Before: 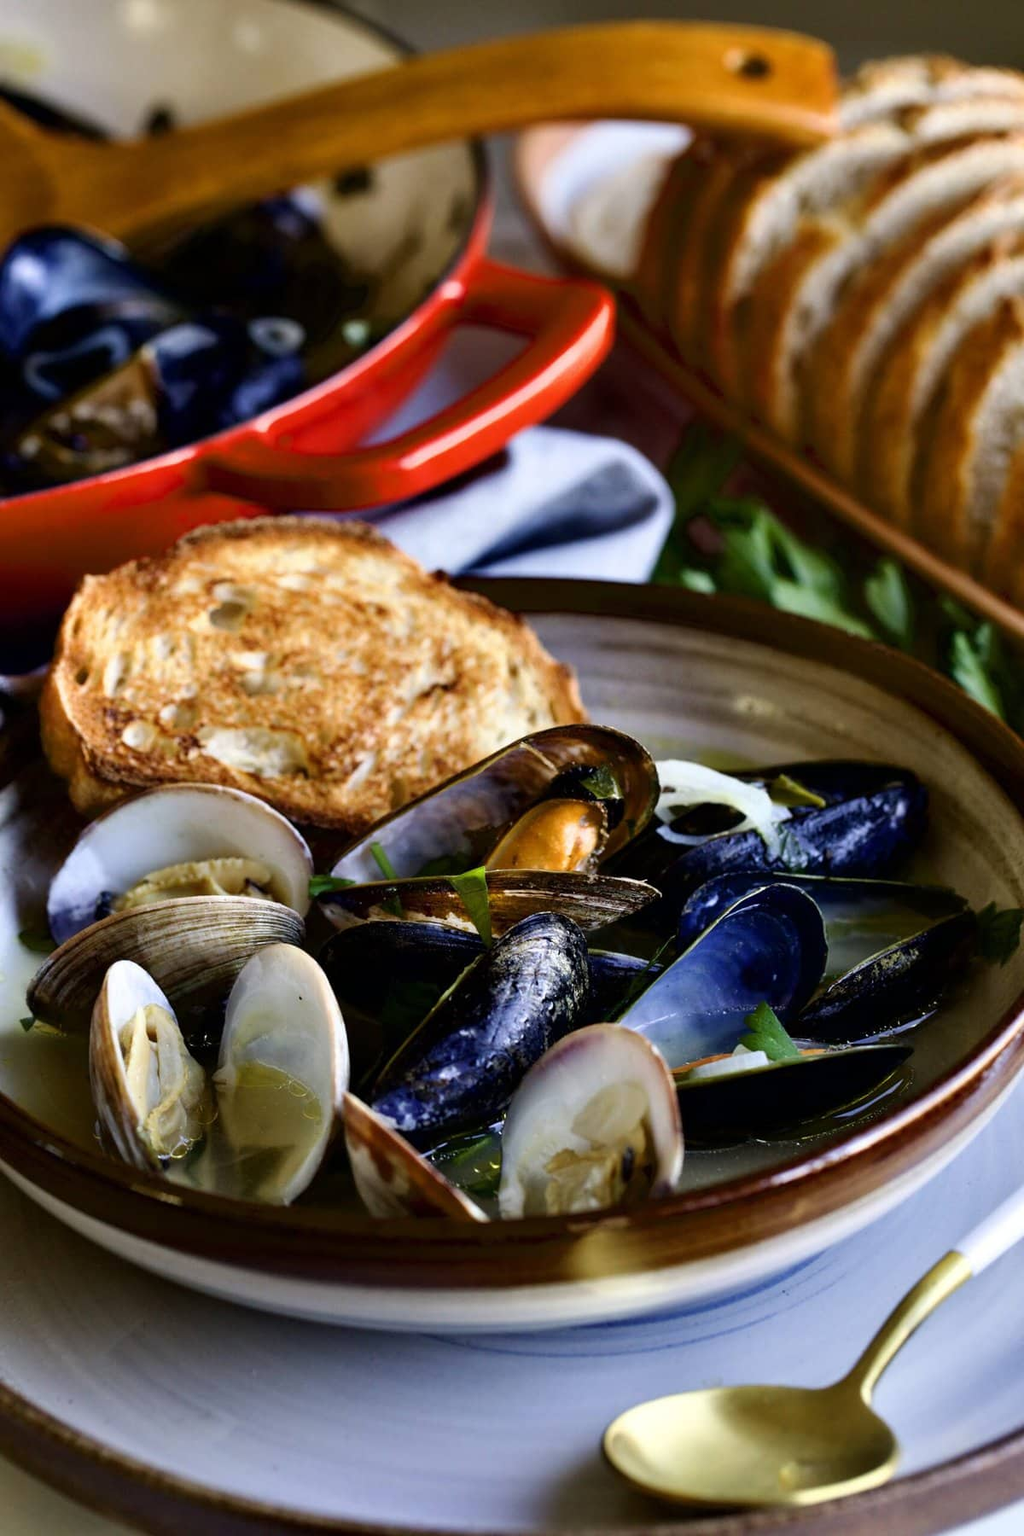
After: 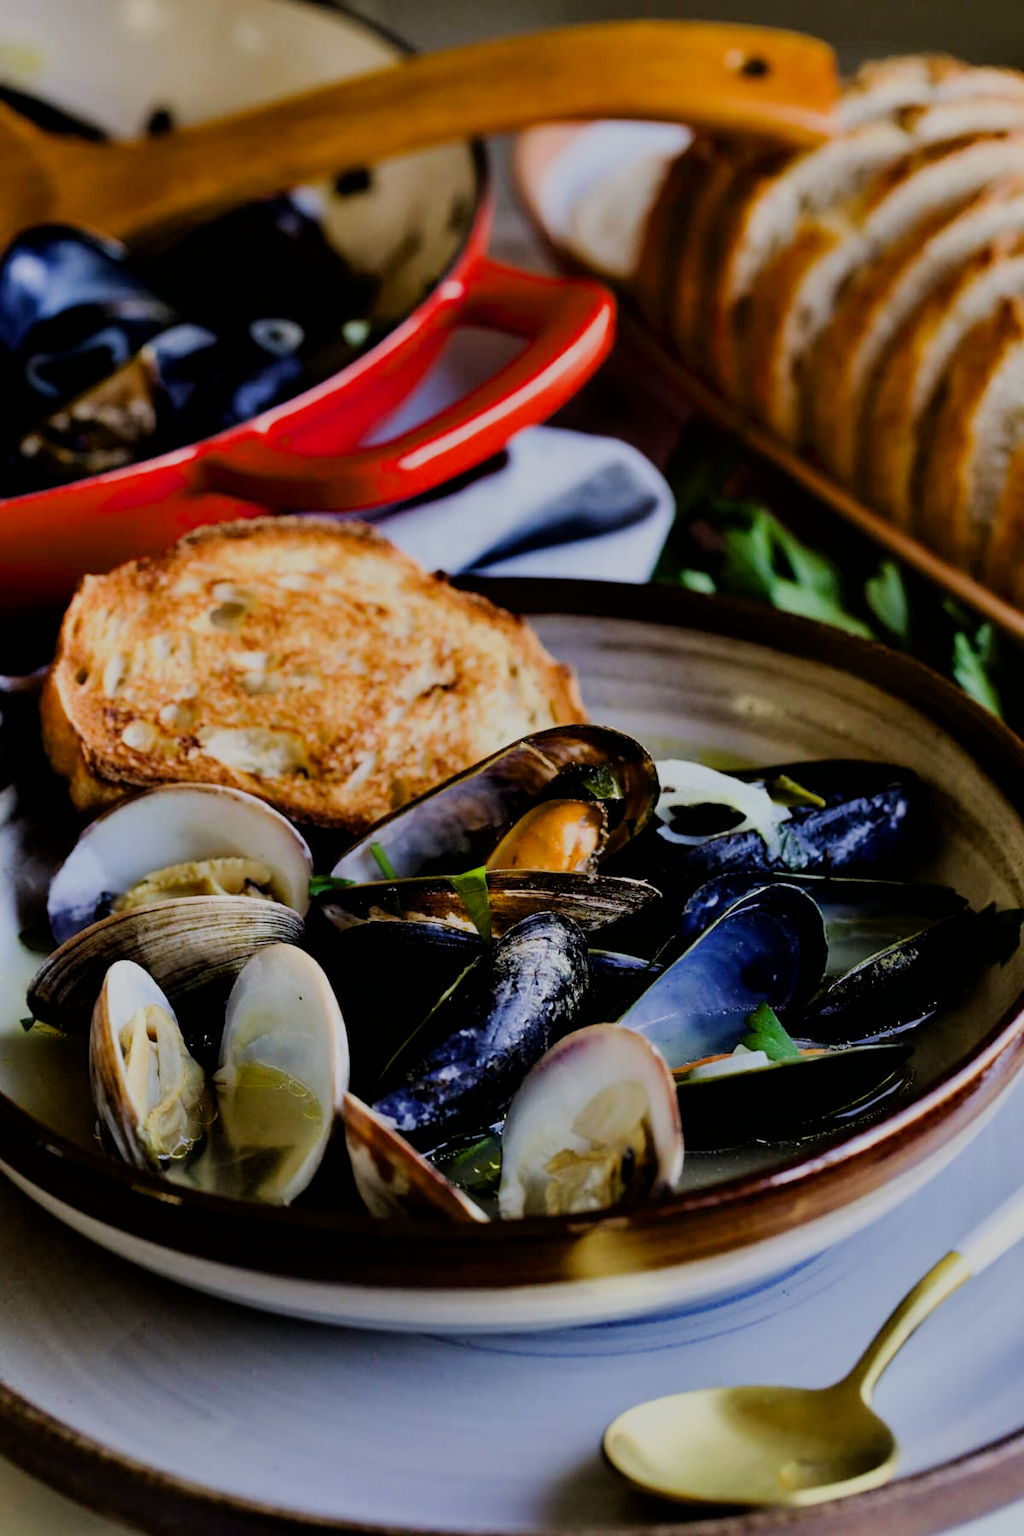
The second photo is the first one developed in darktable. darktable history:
color calibration: illuminant same as pipeline (D50), adaptation XYZ, x 0.345, y 0.359, temperature 5006.19 K
filmic rgb: black relative exposure -6.22 EV, white relative exposure 6.97 EV, threshold 5.98 EV, hardness 2.24, enable highlight reconstruction true
